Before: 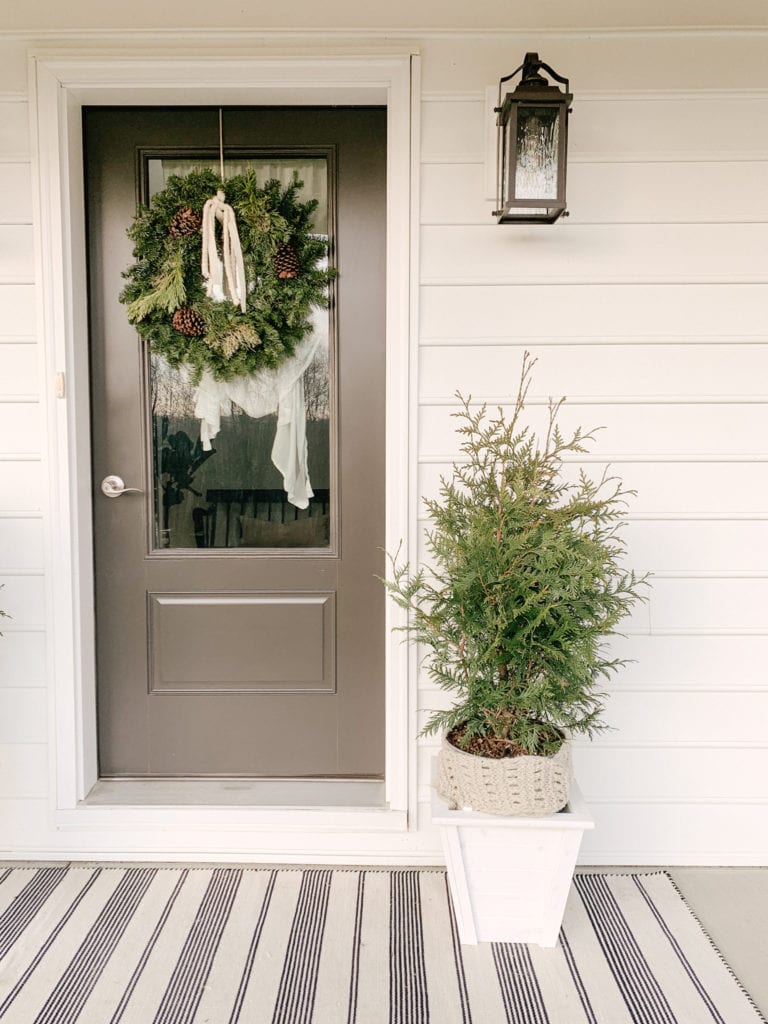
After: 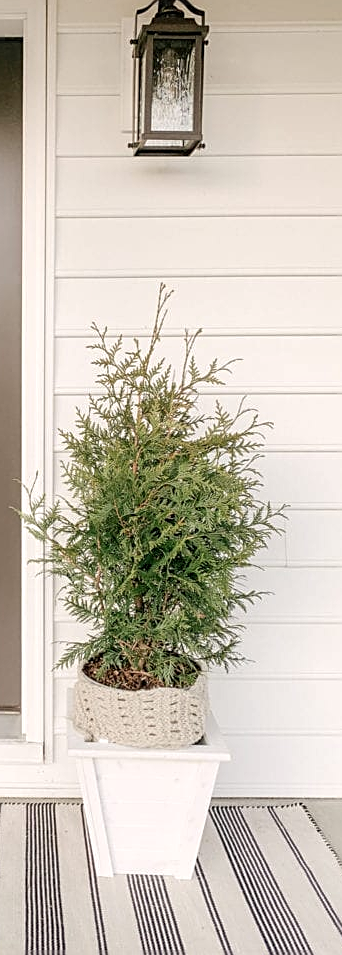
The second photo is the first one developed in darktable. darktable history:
crop: left 47.457%, top 6.696%, right 7.984%
sharpen: on, module defaults
local contrast: on, module defaults
